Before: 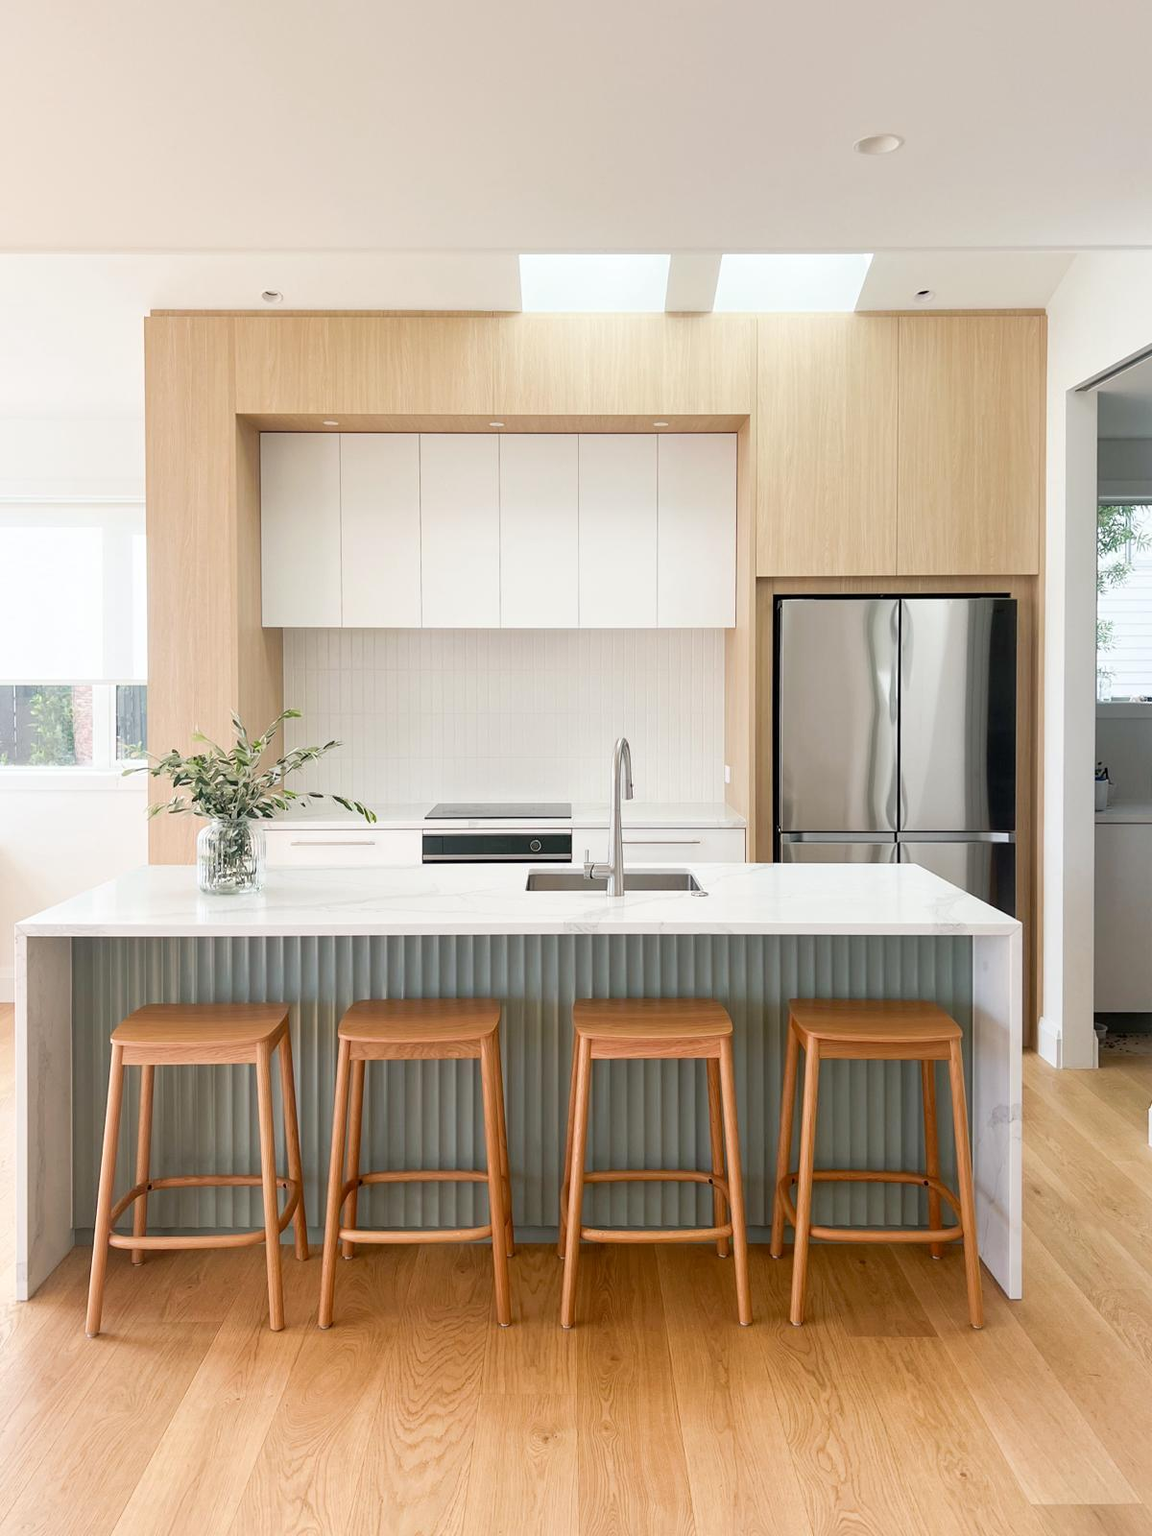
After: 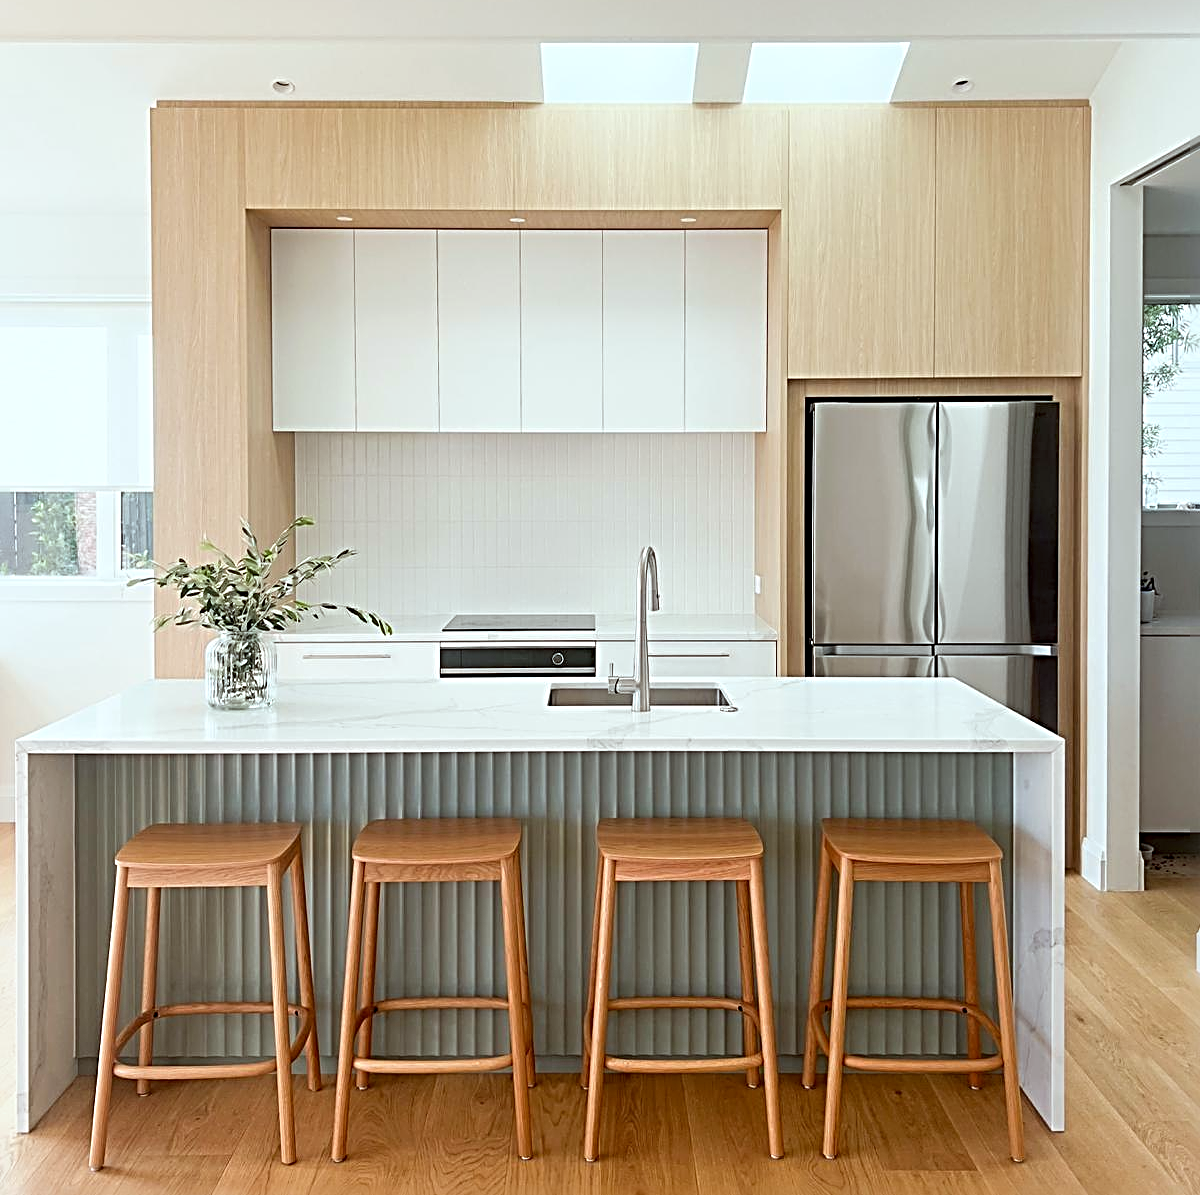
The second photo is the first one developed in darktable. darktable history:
sharpen: radius 3.643, amount 0.938
crop: top 13.914%, bottom 11.386%
color correction: highlights a* -4.91, highlights b* -3.73, shadows a* 3.77, shadows b* 4.27
